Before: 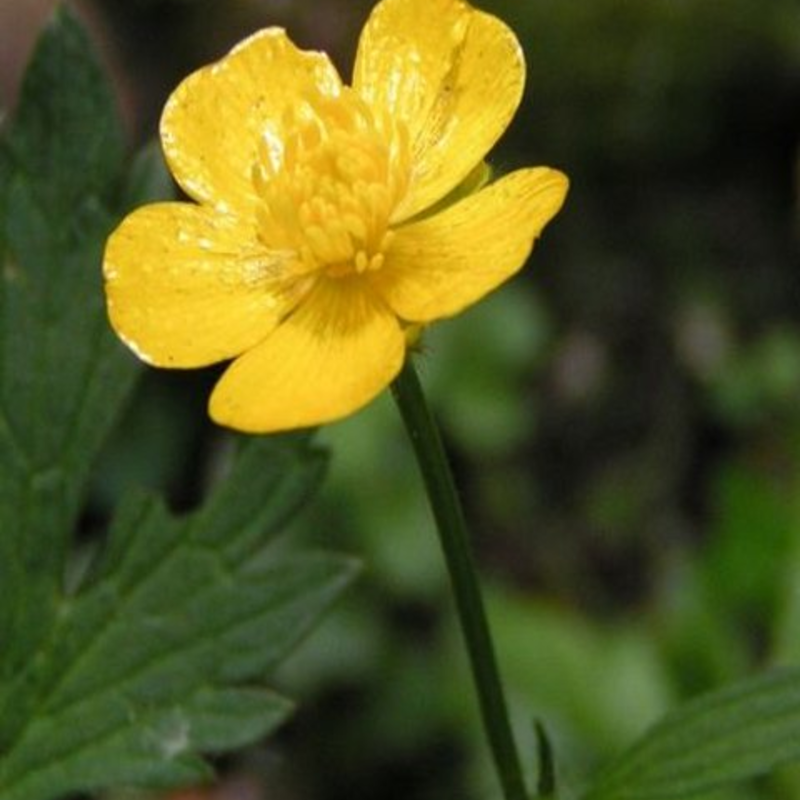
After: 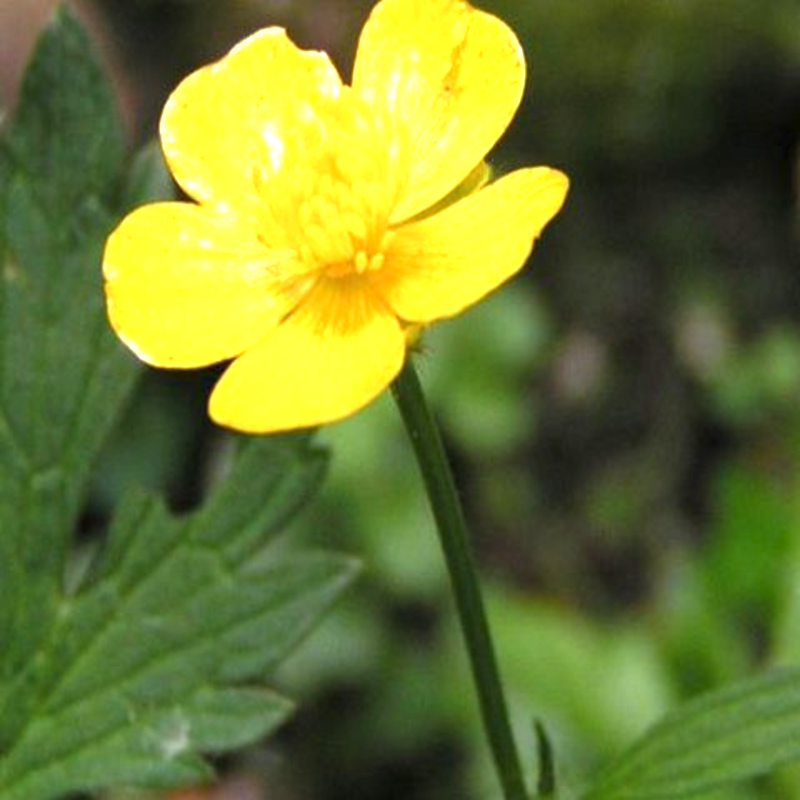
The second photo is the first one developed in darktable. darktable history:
exposure: exposure 1.09 EV, compensate highlight preservation false
